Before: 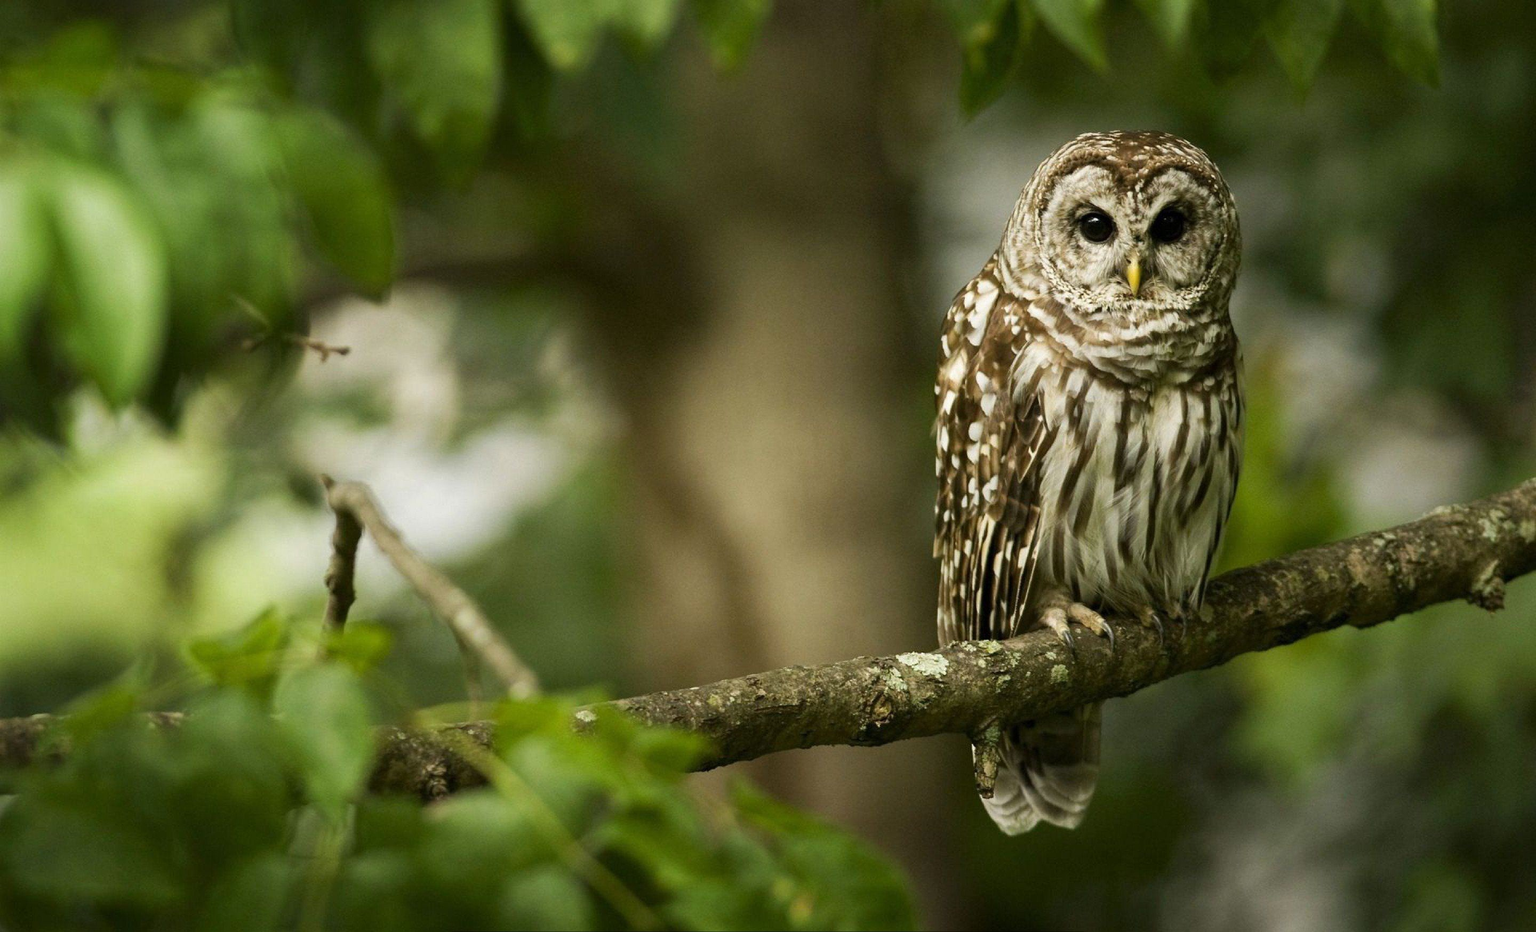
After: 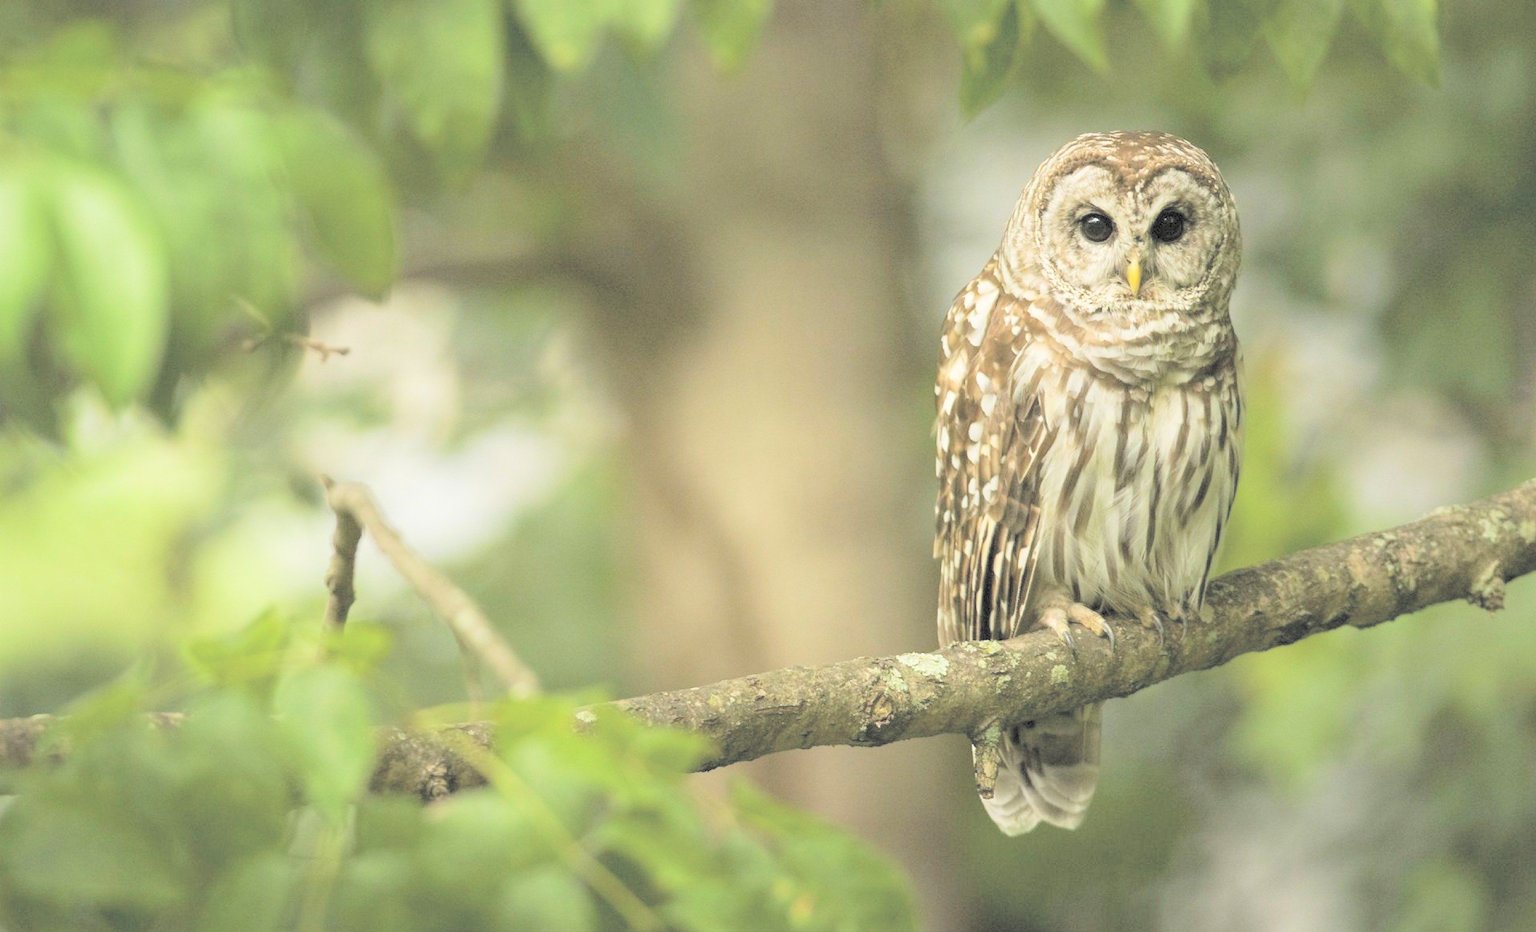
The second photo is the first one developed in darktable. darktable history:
contrast brightness saturation: brightness 0.981
